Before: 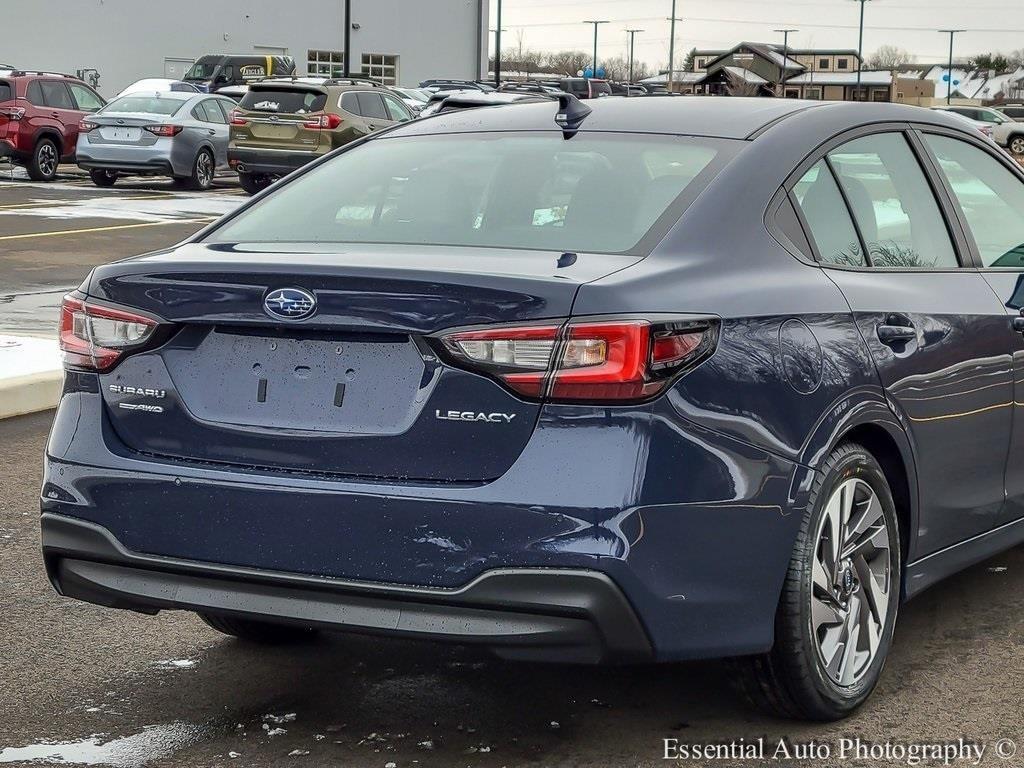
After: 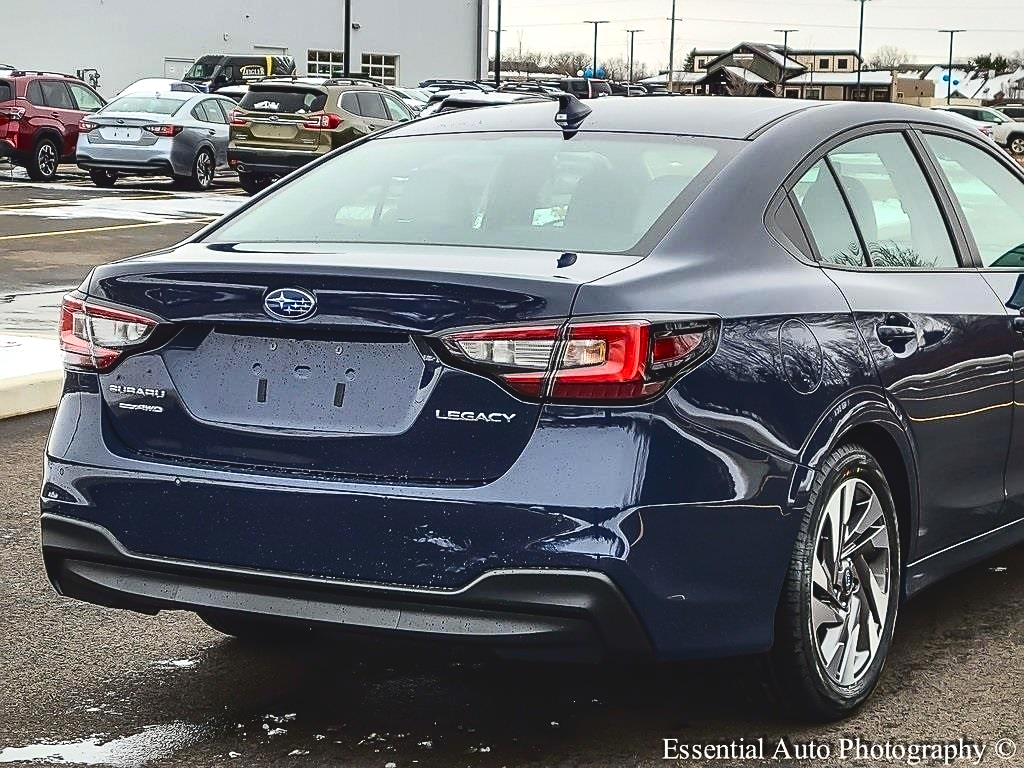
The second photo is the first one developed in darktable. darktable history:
tone curve: curves: ch0 [(0, 0.072) (0.249, 0.176) (0.518, 0.489) (0.832, 0.854) (1, 0.948)], color space Lab, independent channels, preserve colors none
sharpen: on, module defaults
tone equalizer: -8 EV -0.38 EV, -7 EV -0.366 EV, -6 EV -0.323 EV, -5 EV -0.252 EV, -3 EV 0.203 EV, -2 EV 0.326 EV, -1 EV 0.37 EV, +0 EV 0.421 EV
